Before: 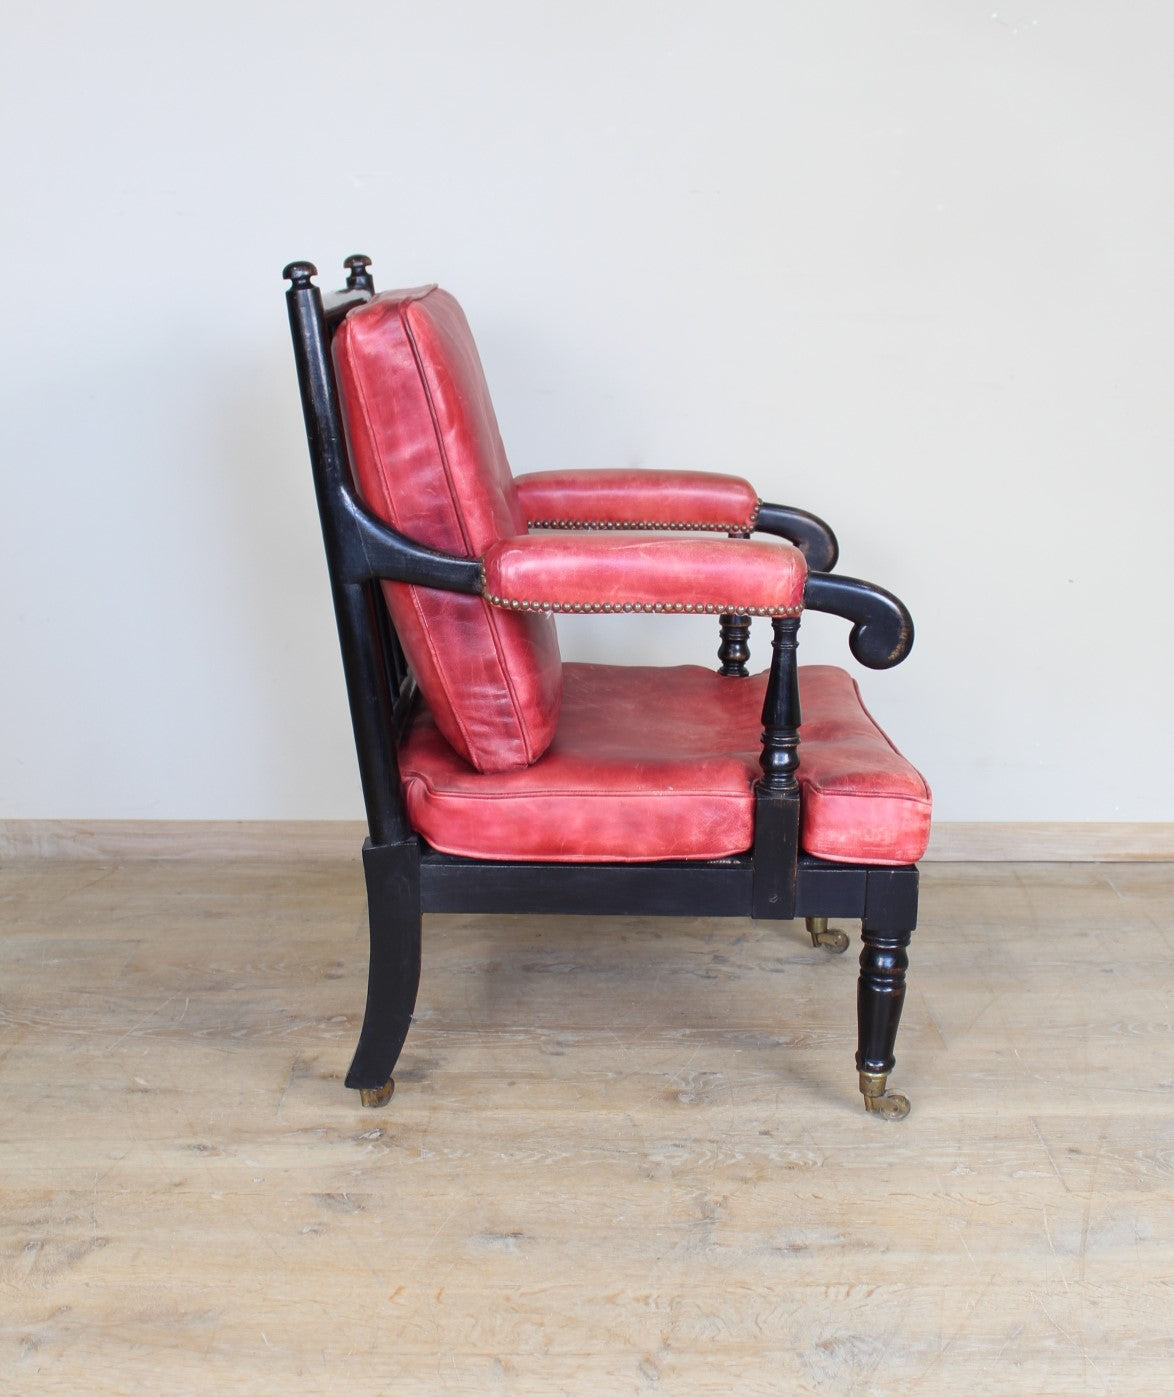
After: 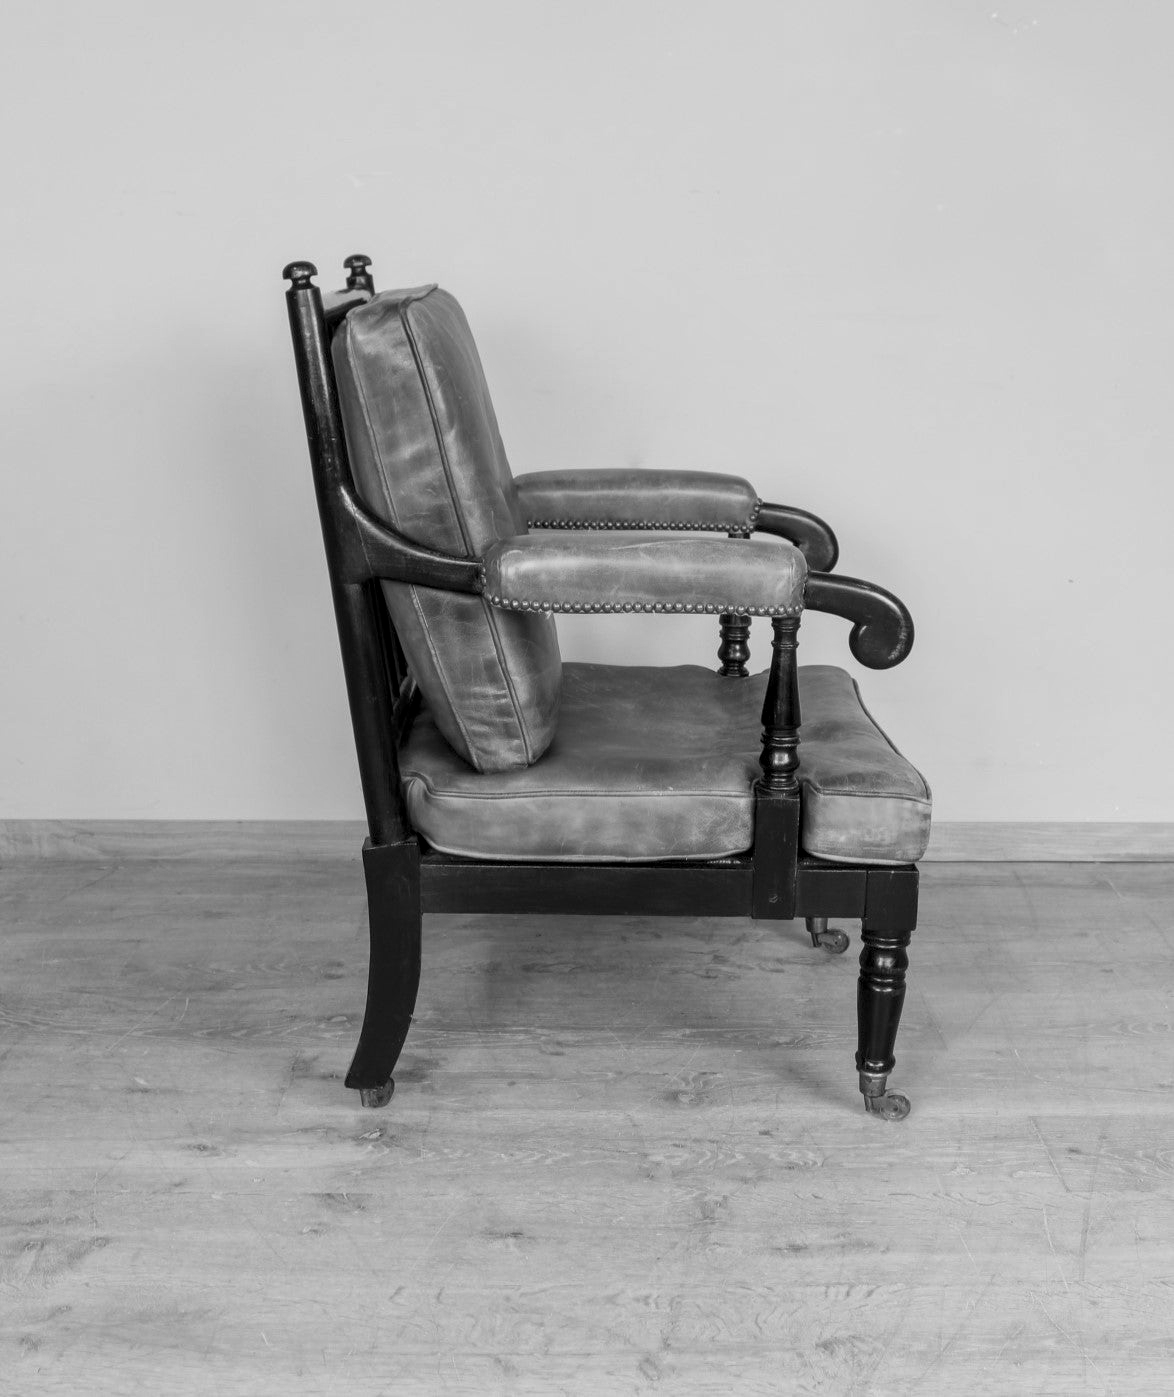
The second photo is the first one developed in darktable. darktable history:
white balance: red 0.926, green 1.003, blue 1.133
local contrast: detail 130%
monochrome: a 32, b 64, size 2.3
exposure: exposure -0.177 EV, compensate highlight preservation false
